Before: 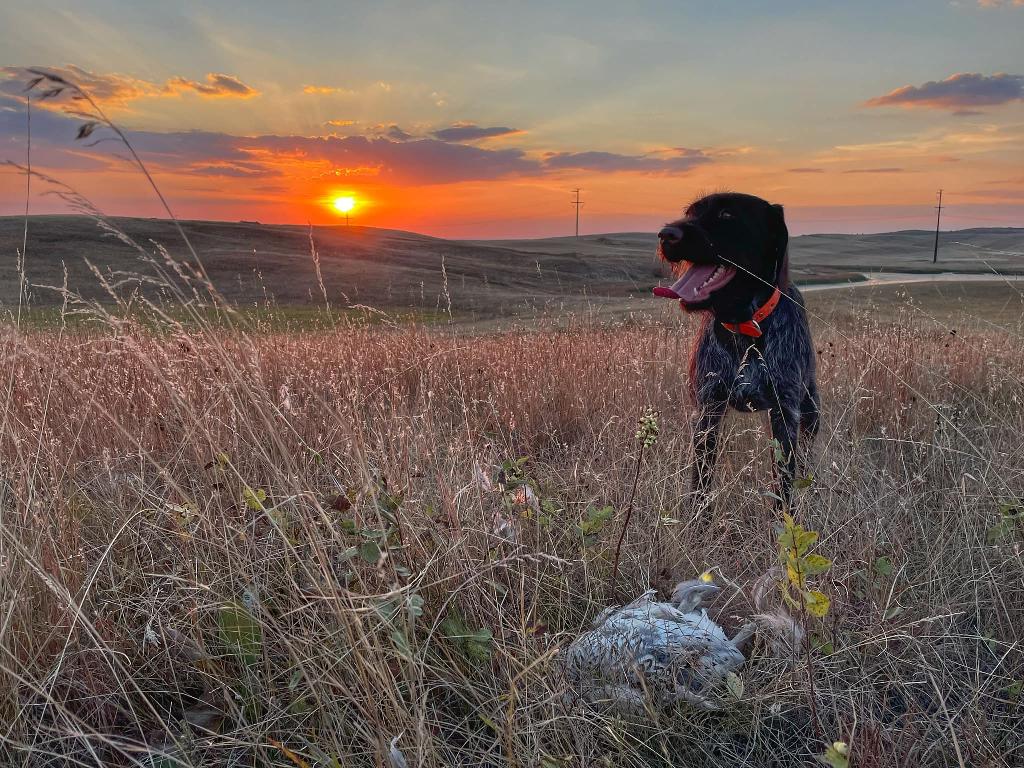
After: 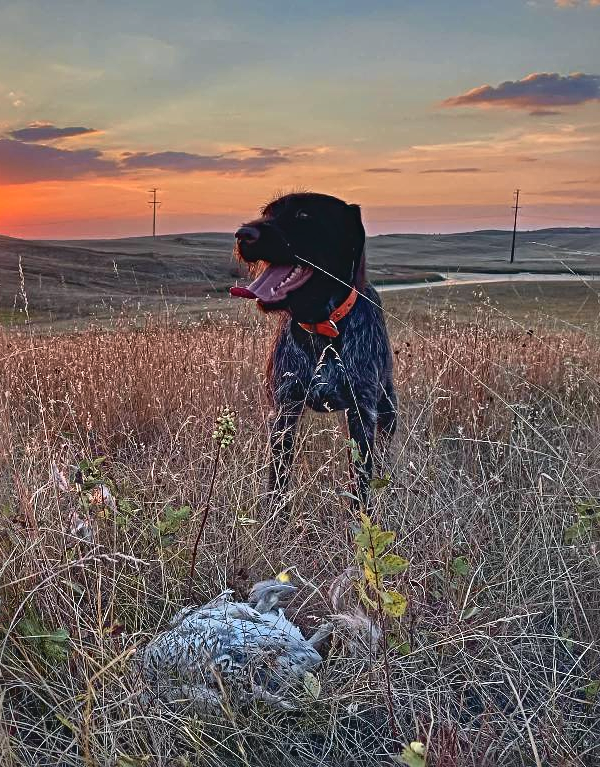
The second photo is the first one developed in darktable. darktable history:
shadows and highlights: white point adjustment 0.1, highlights -70, soften with gaussian
crop: left 41.402%
tone equalizer: -7 EV 0.13 EV, smoothing diameter 25%, edges refinement/feathering 10, preserve details guided filter
tone curve: curves: ch0 [(0, 0.045) (0.155, 0.169) (0.46, 0.466) (0.751, 0.788) (1, 0.961)]; ch1 [(0, 0) (0.43, 0.408) (0.472, 0.469) (0.505, 0.503) (0.553, 0.563) (0.592, 0.581) (0.631, 0.625) (1, 1)]; ch2 [(0, 0) (0.505, 0.495) (0.55, 0.557) (0.583, 0.573) (1, 1)], color space Lab, independent channels, preserve colors none
sharpen: radius 4
